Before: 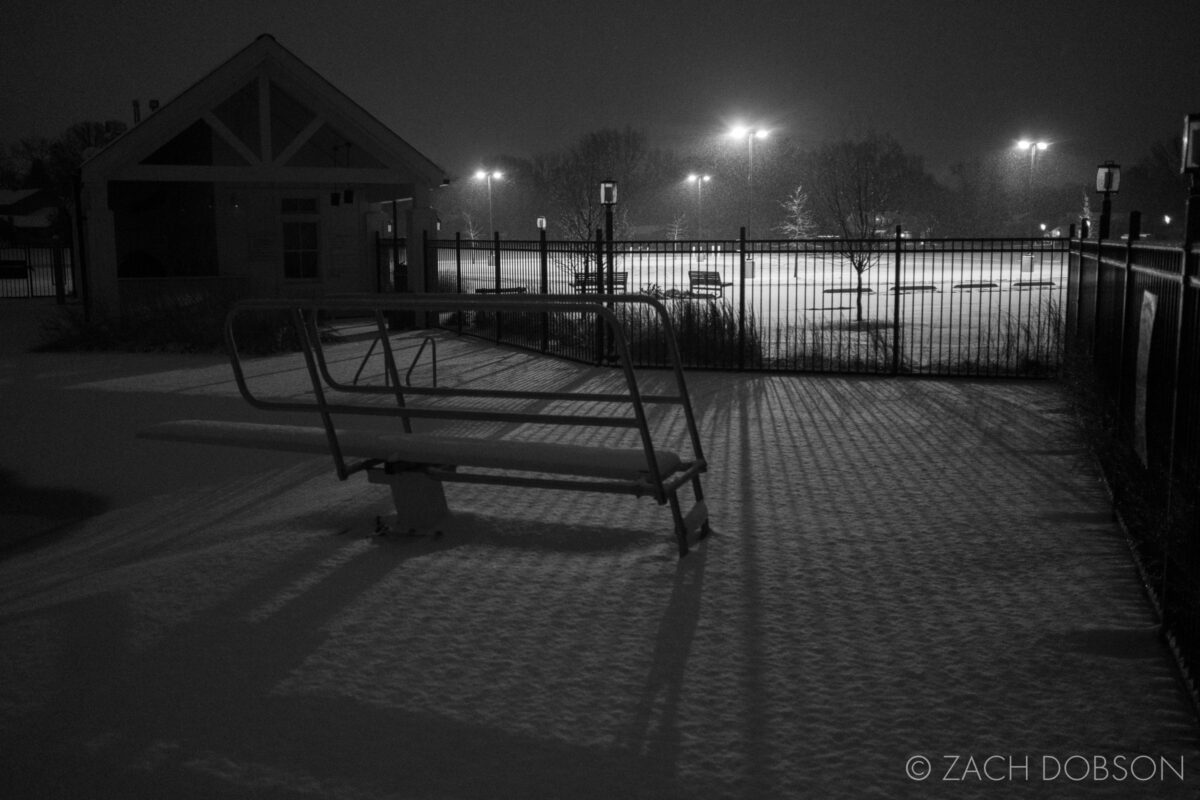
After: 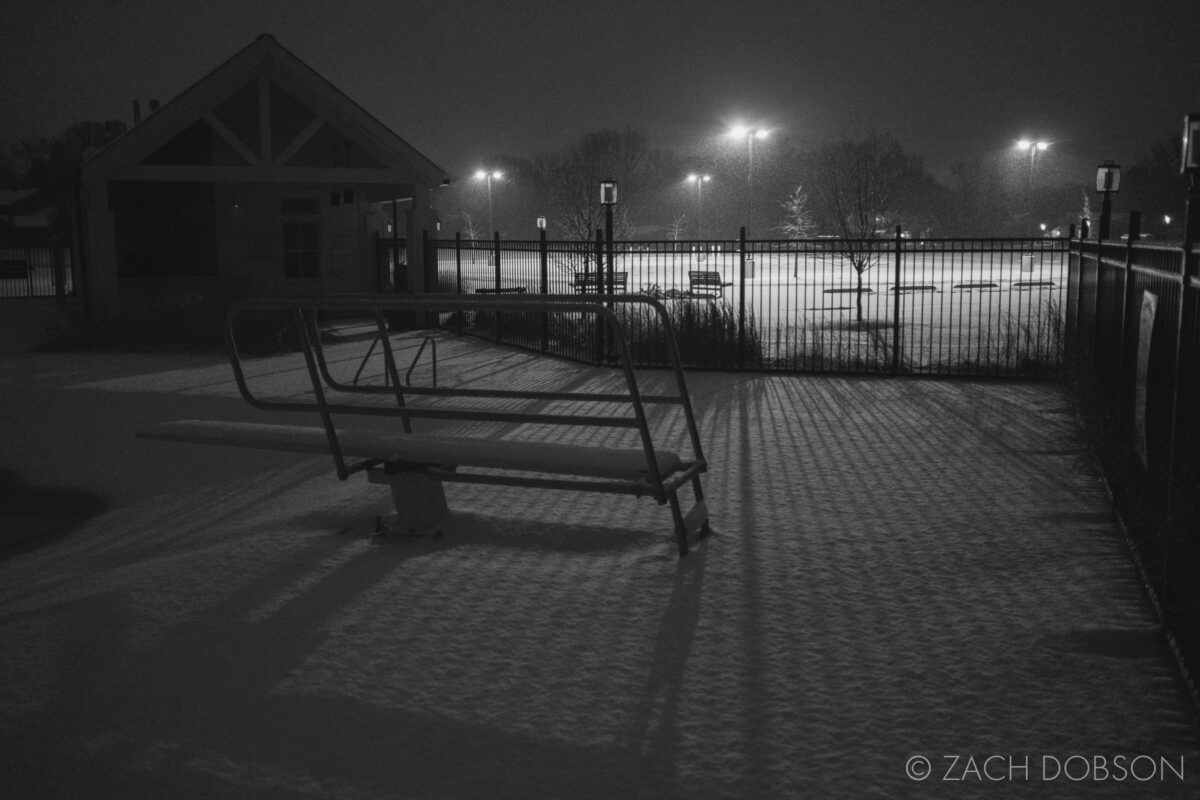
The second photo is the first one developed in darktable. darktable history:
contrast brightness saturation: contrast -0.097, saturation -0.093
